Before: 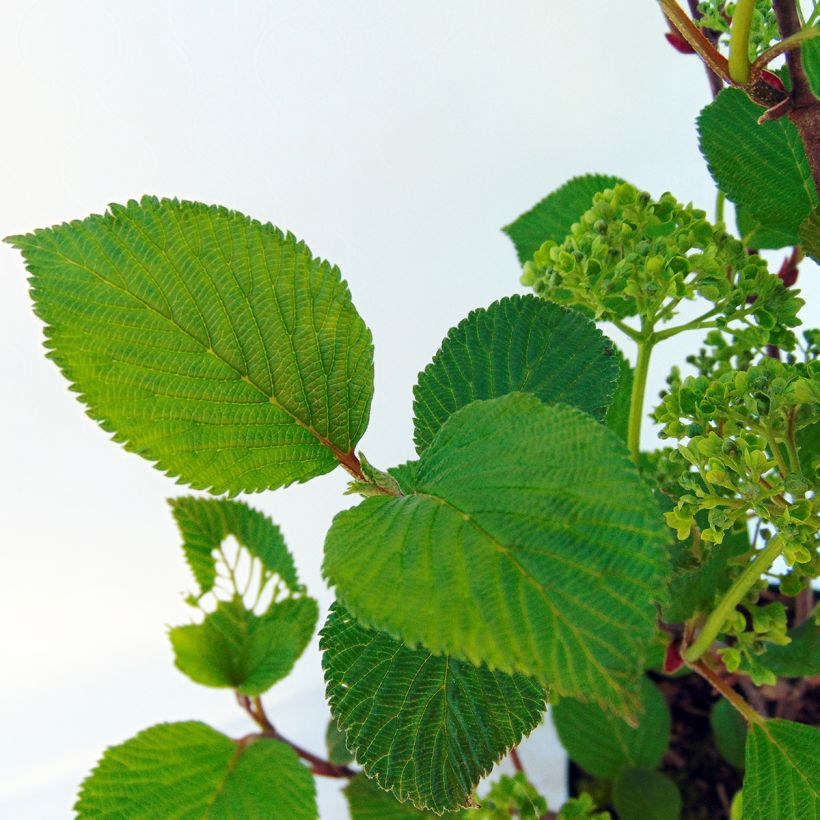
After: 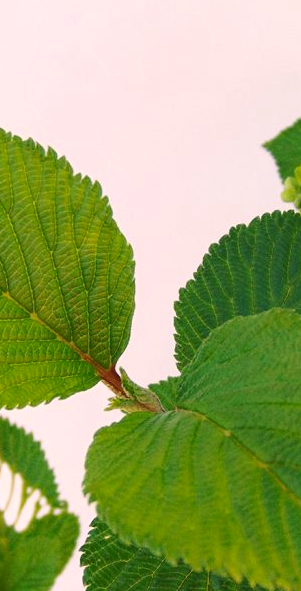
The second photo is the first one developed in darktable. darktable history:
crop and rotate: left 29.37%, top 10.282%, right 33.821%, bottom 17.591%
color correction: highlights a* 12.78, highlights b* 5.45
